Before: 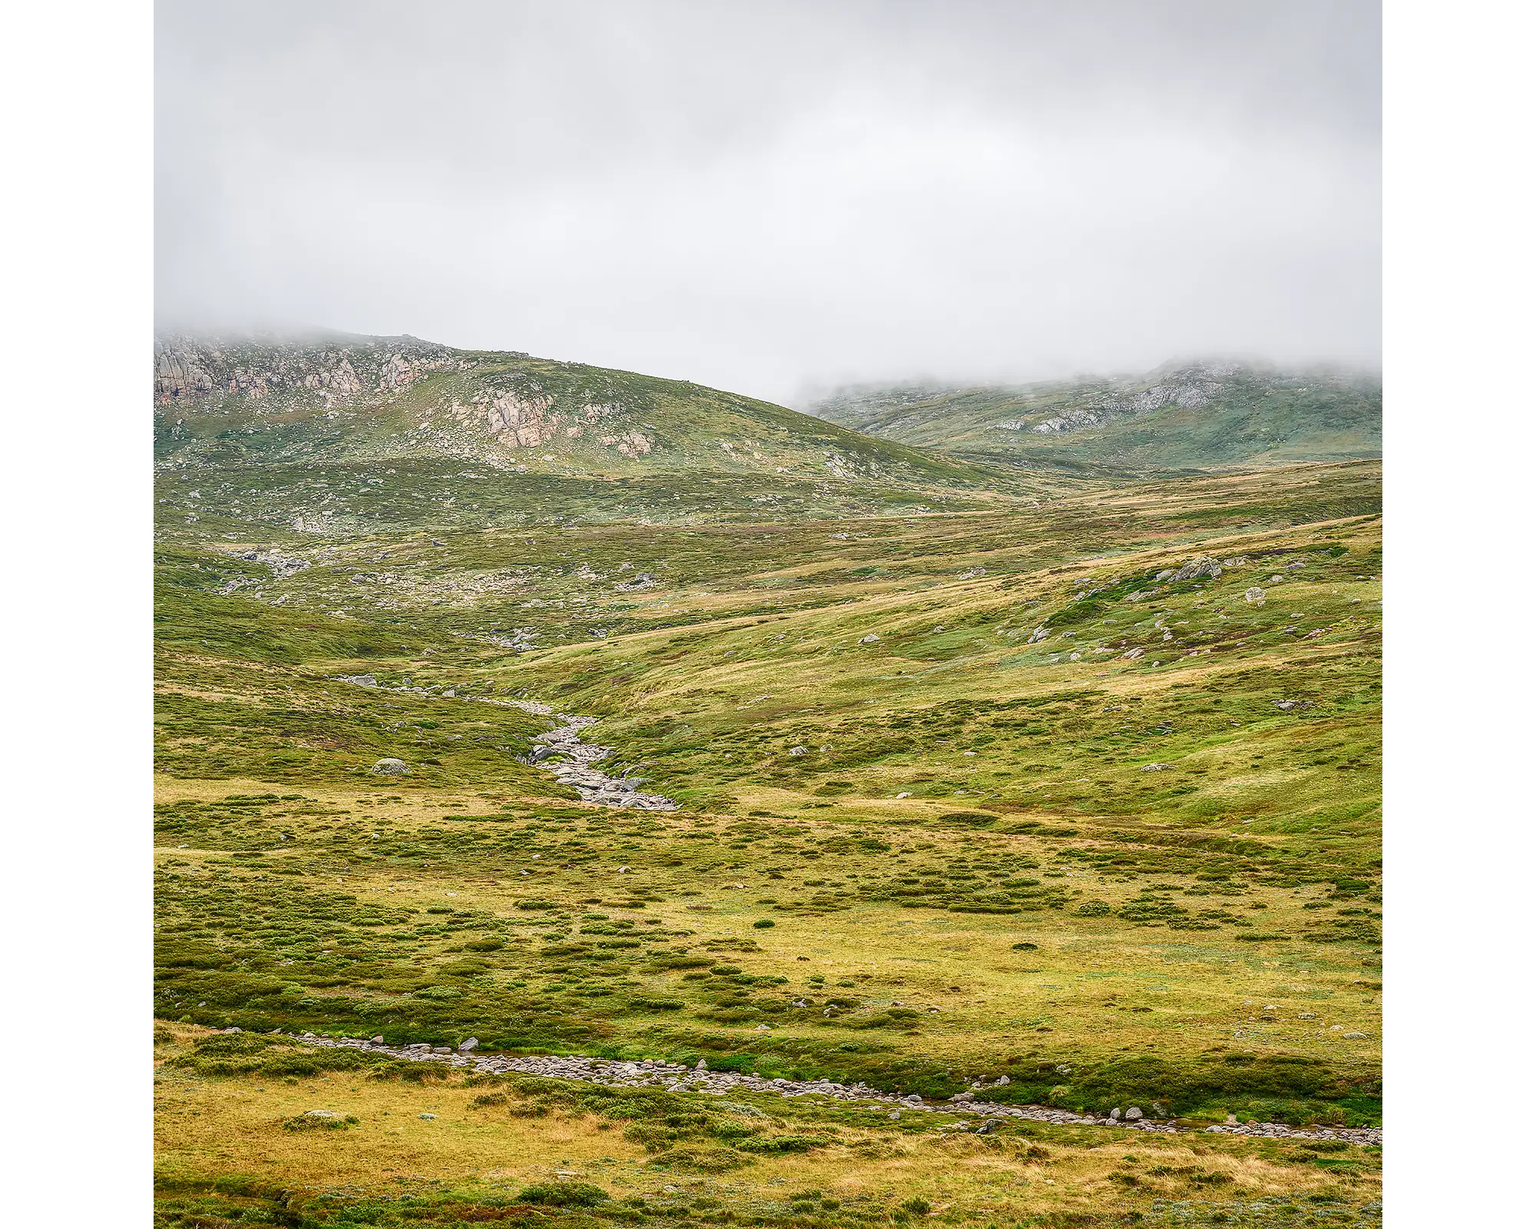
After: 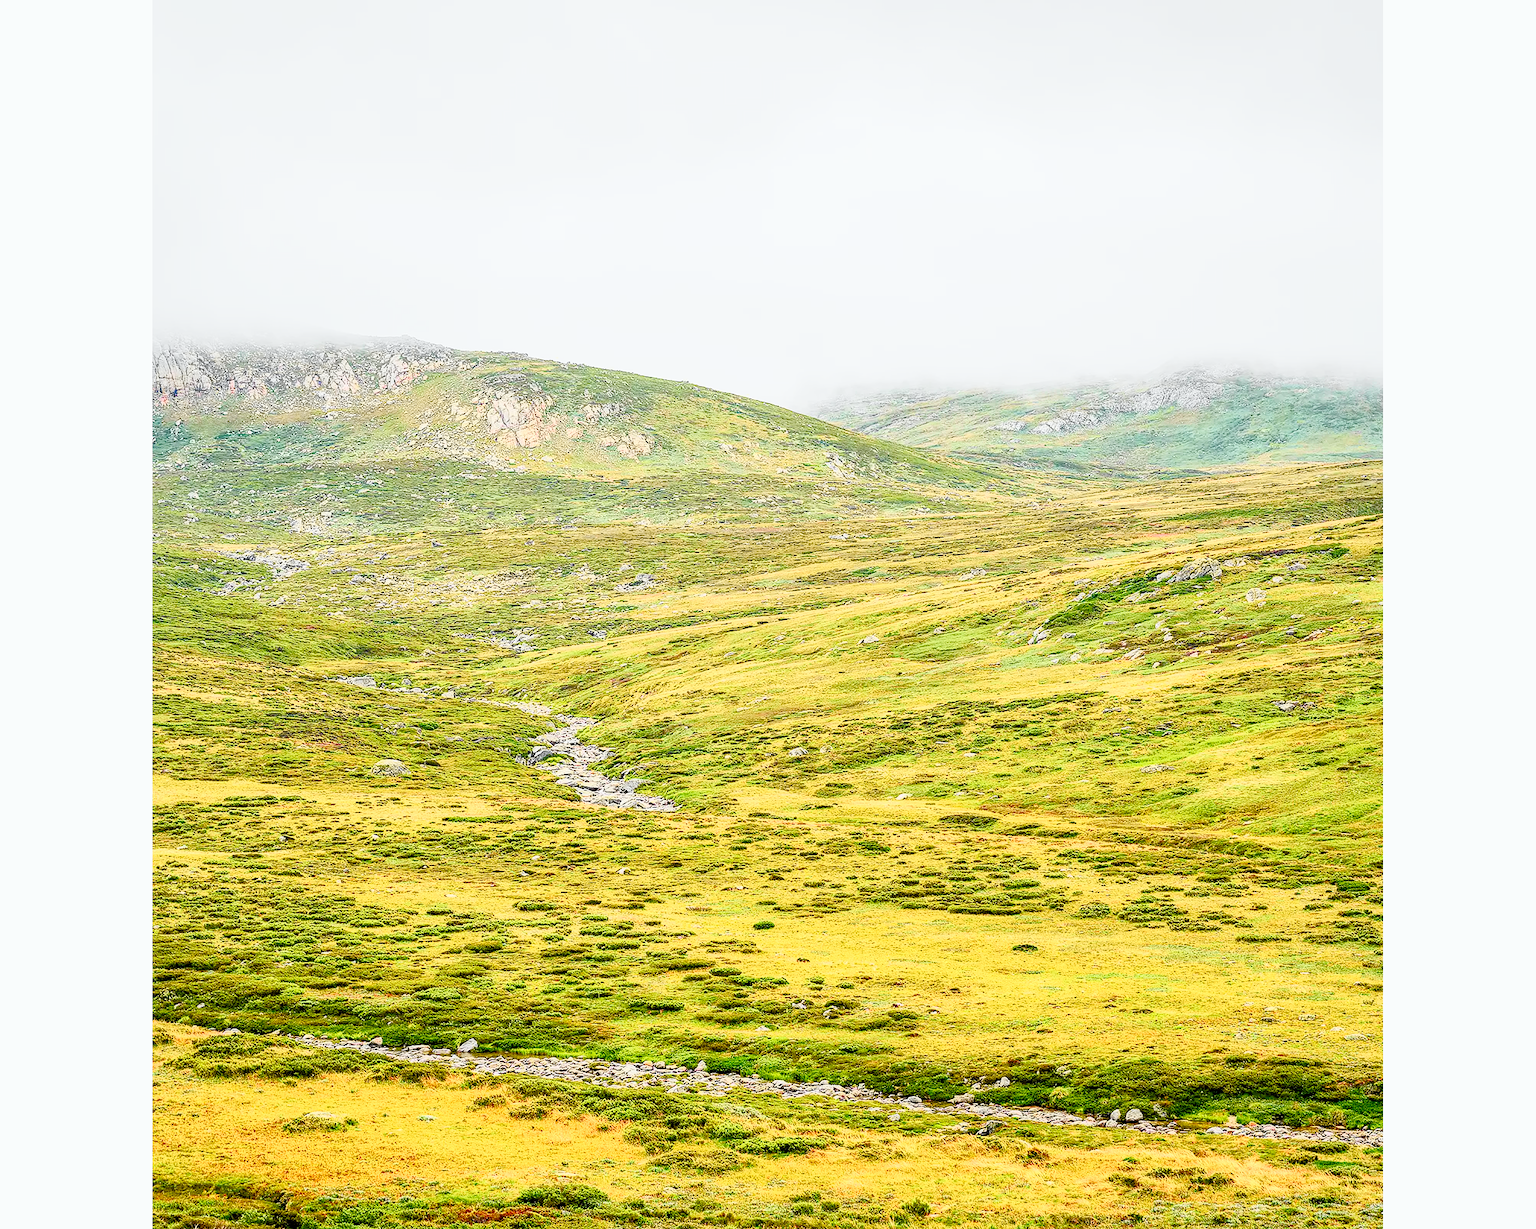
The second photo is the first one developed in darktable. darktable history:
levels: levels [0.072, 0.414, 0.976]
tone curve: curves: ch0 [(0, 0.015) (0.037, 0.022) (0.131, 0.116) (0.316, 0.345) (0.49, 0.615) (0.677, 0.82) (0.813, 0.891) (1, 0.955)]; ch1 [(0, 0) (0.366, 0.367) (0.475, 0.462) (0.494, 0.496) (0.504, 0.497) (0.554, 0.571) (0.618, 0.668) (1, 1)]; ch2 [(0, 0) (0.333, 0.346) (0.375, 0.375) (0.435, 0.424) (0.476, 0.492) (0.502, 0.499) (0.525, 0.522) (0.558, 0.575) (0.614, 0.656) (1, 1)], color space Lab, independent channels, preserve colors none
crop and rotate: left 0.126%
